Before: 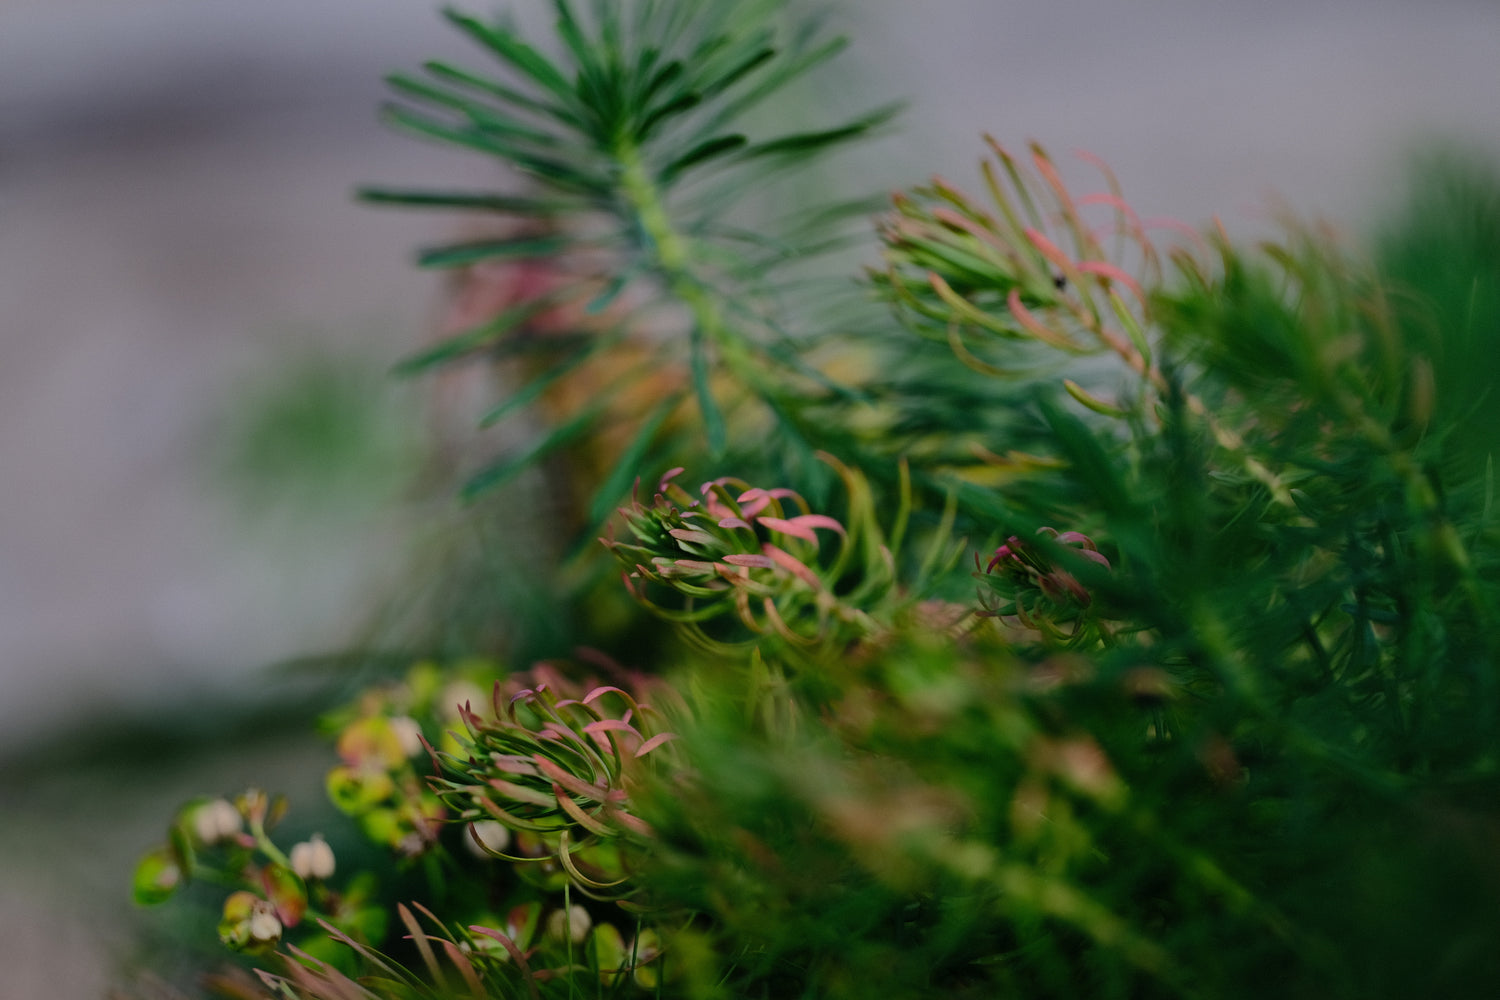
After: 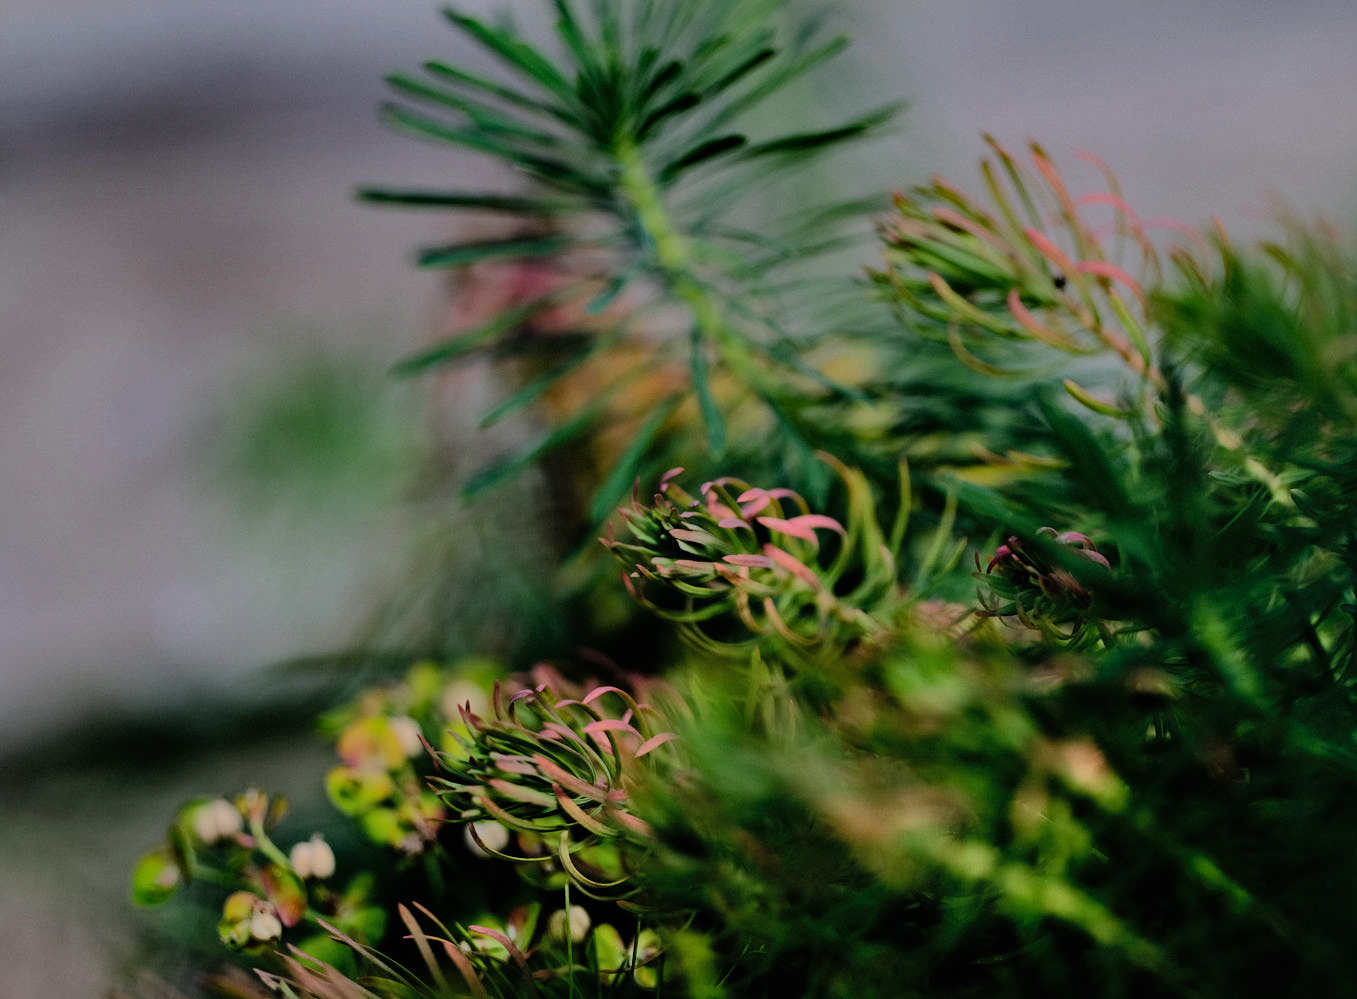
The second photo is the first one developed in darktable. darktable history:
filmic rgb: black relative exposure -7.75 EV, white relative exposure 4.4 EV, threshold 3 EV, hardness 3.76, latitude 50%, contrast 1.1, color science v5 (2021), contrast in shadows safe, contrast in highlights safe, enable highlight reconstruction true
crop: right 9.509%, bottom 0.031%
haze removal: compatibility mode true, adaptive false
shadows and highlights: radius 108.52, shadows 44.07, highlights -67.8, low approximation 0.01, soften with gaussian
